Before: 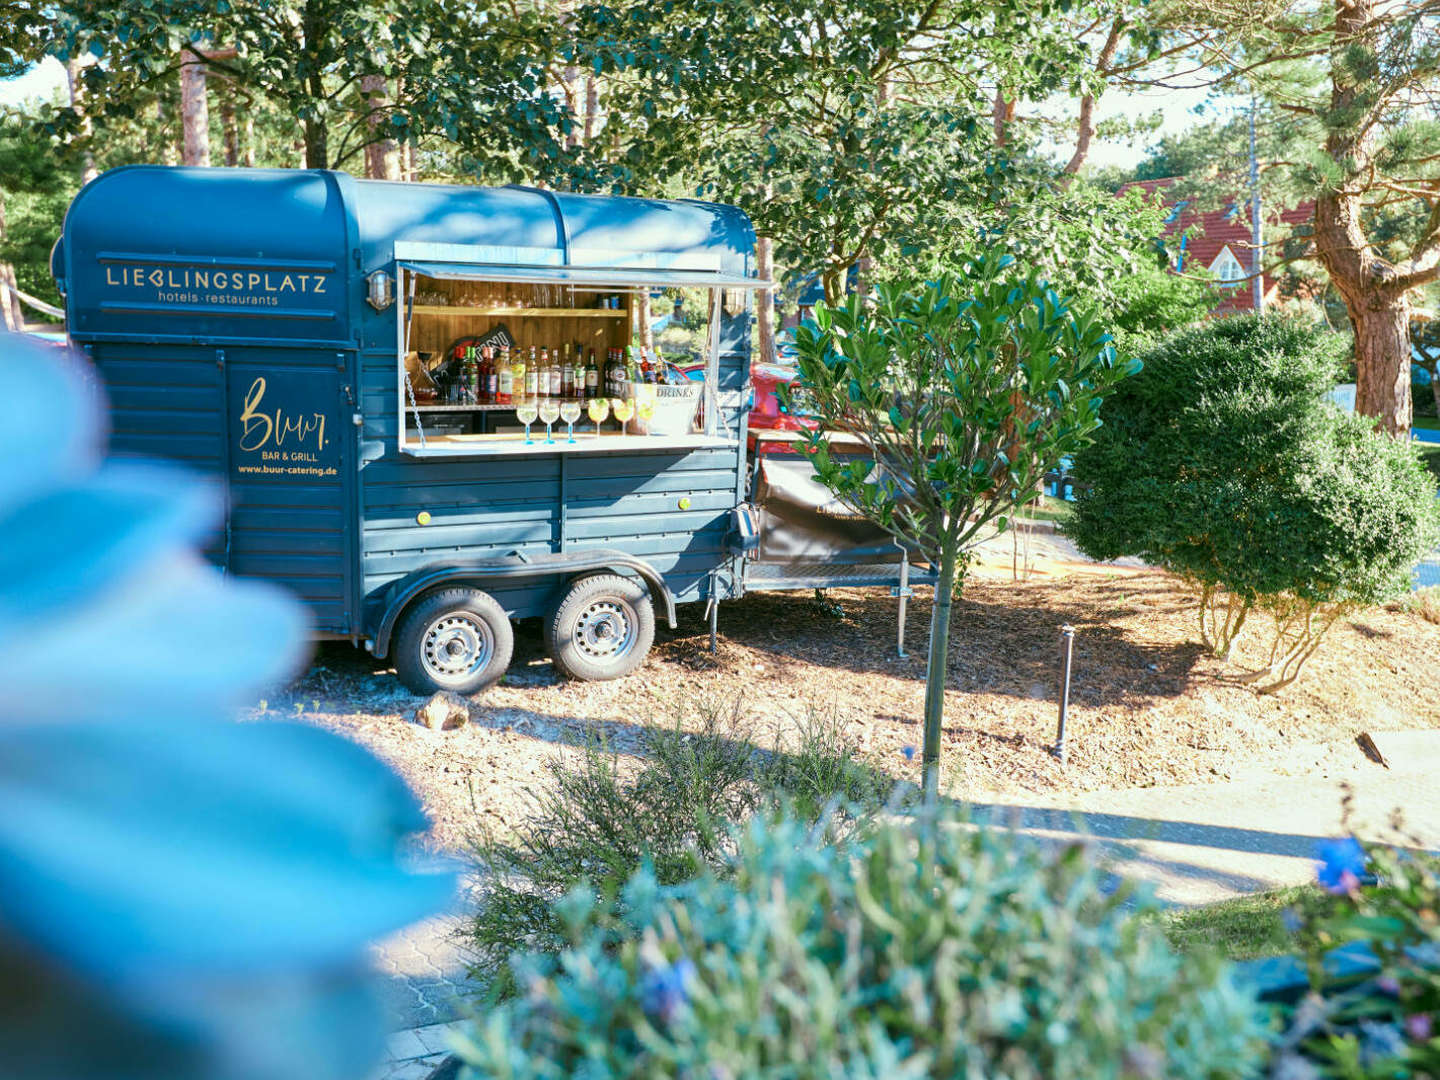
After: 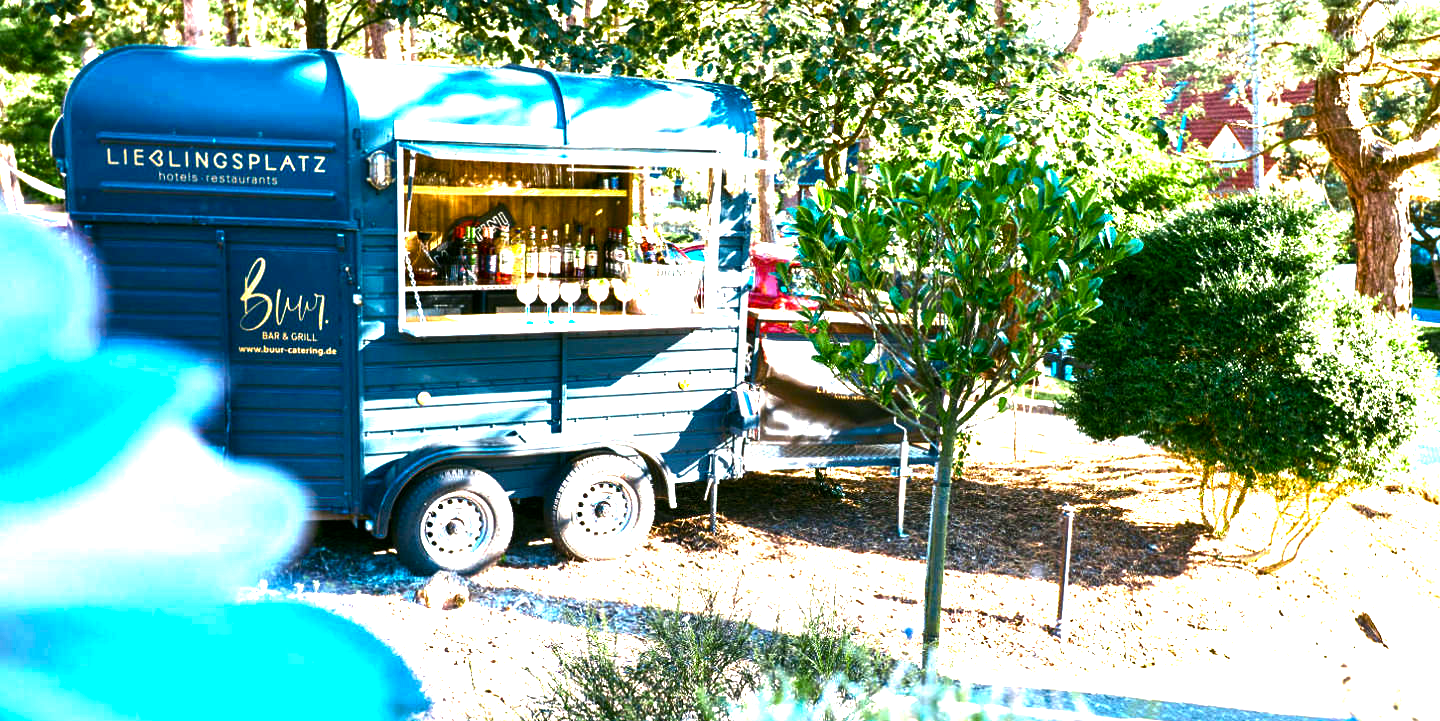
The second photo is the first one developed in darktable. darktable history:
crop: top 11.158%, bottom 22.065%
color balance rgb: shadows lift › luminance 0.972%, shadows lift › chroma 0.37%, shadows lift › hue 22.21°, highlights gain › chroma 1.084%, highlights gain › hue 60.25°, perceptual saturation grading › global saturation 13.947%, perceptual saturation grading › highlights -30.939%, perceptual saturation grading › shadows 51.422%, perceptual brilliance grading › highlights 74.525%, perceptual brilliance grading › shadows -30.485%, global vibrance 20%
